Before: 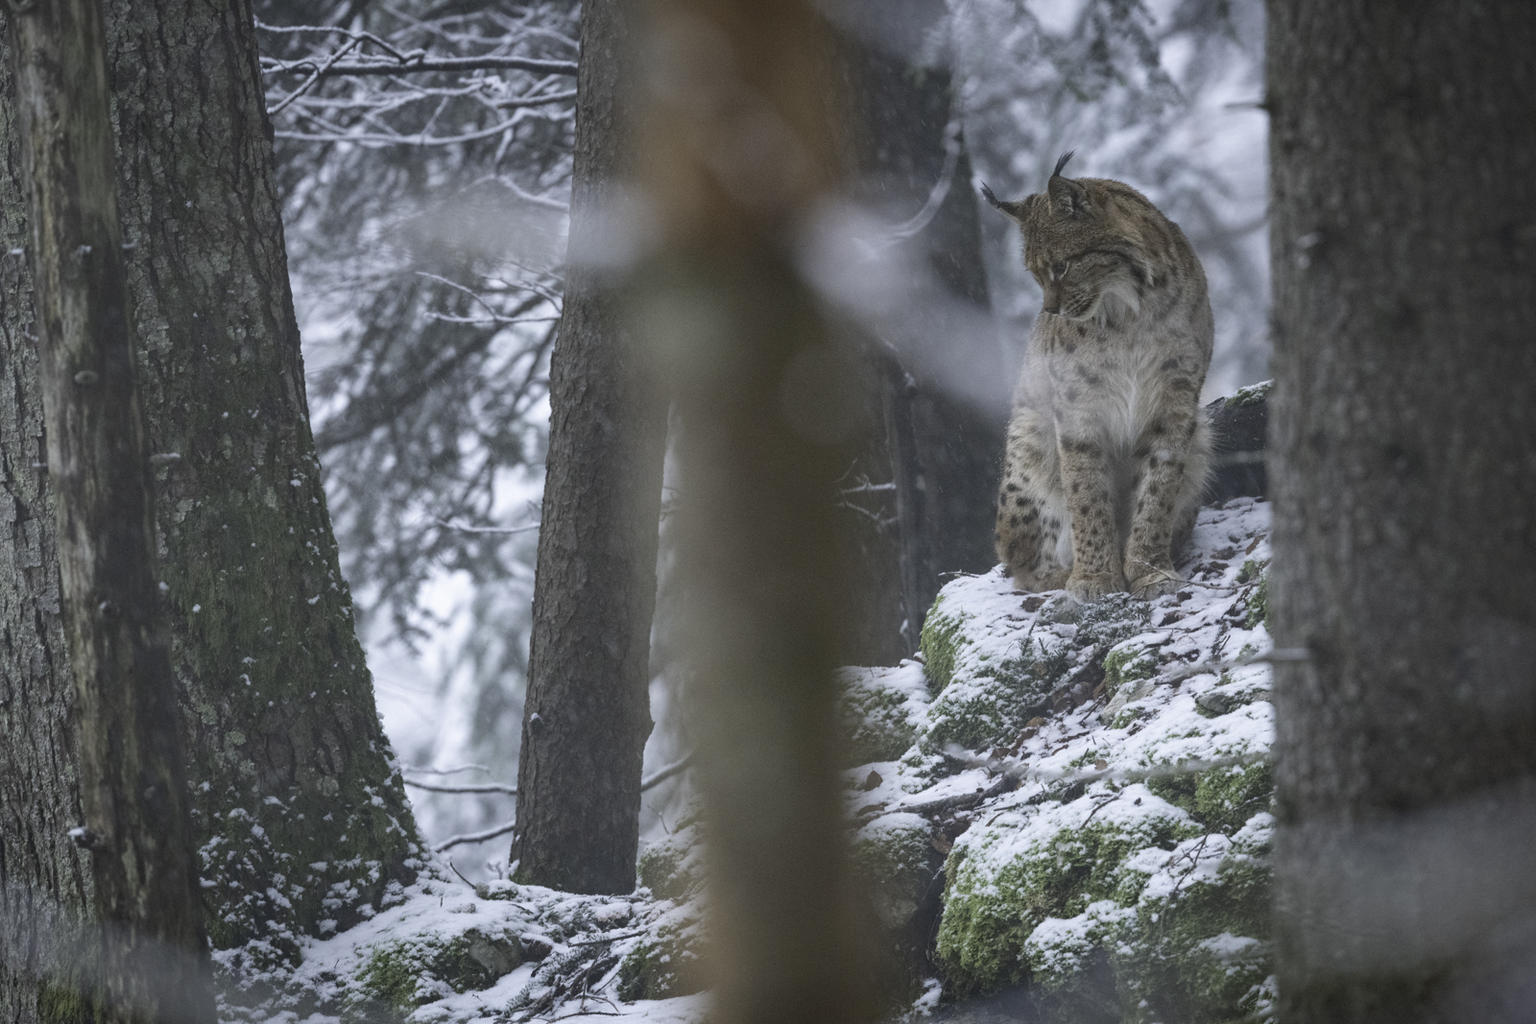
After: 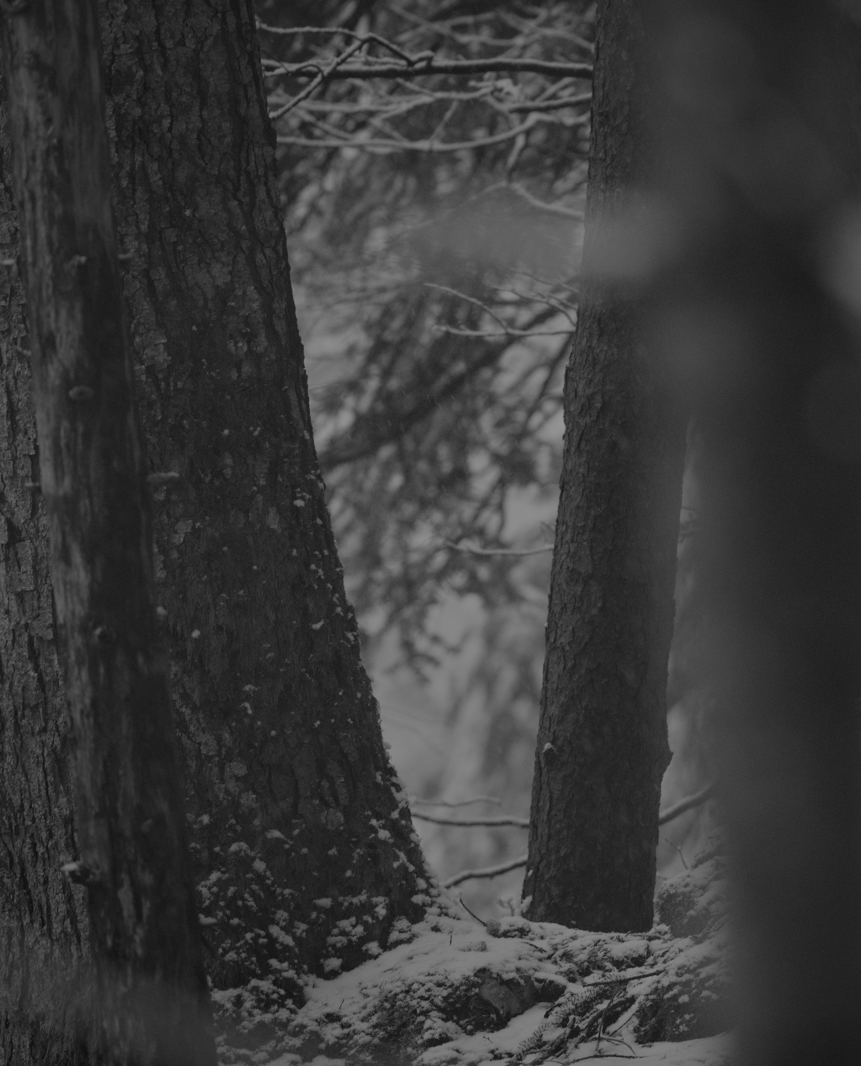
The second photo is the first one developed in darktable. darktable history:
monochrome: on, module defaults
tone equalizer: -8 EV -2 EV, -7 EV -2 EV, -6 EV -2 EV, -5 EV -2 EV, -4 EV -2 EV, -3 EV -2 EV, -2 EV -2 EV, -1 EV -1.63 EV, +0 EV -2 EV
crop: left 0.587%, right 45.588%, bottom 0.086%
